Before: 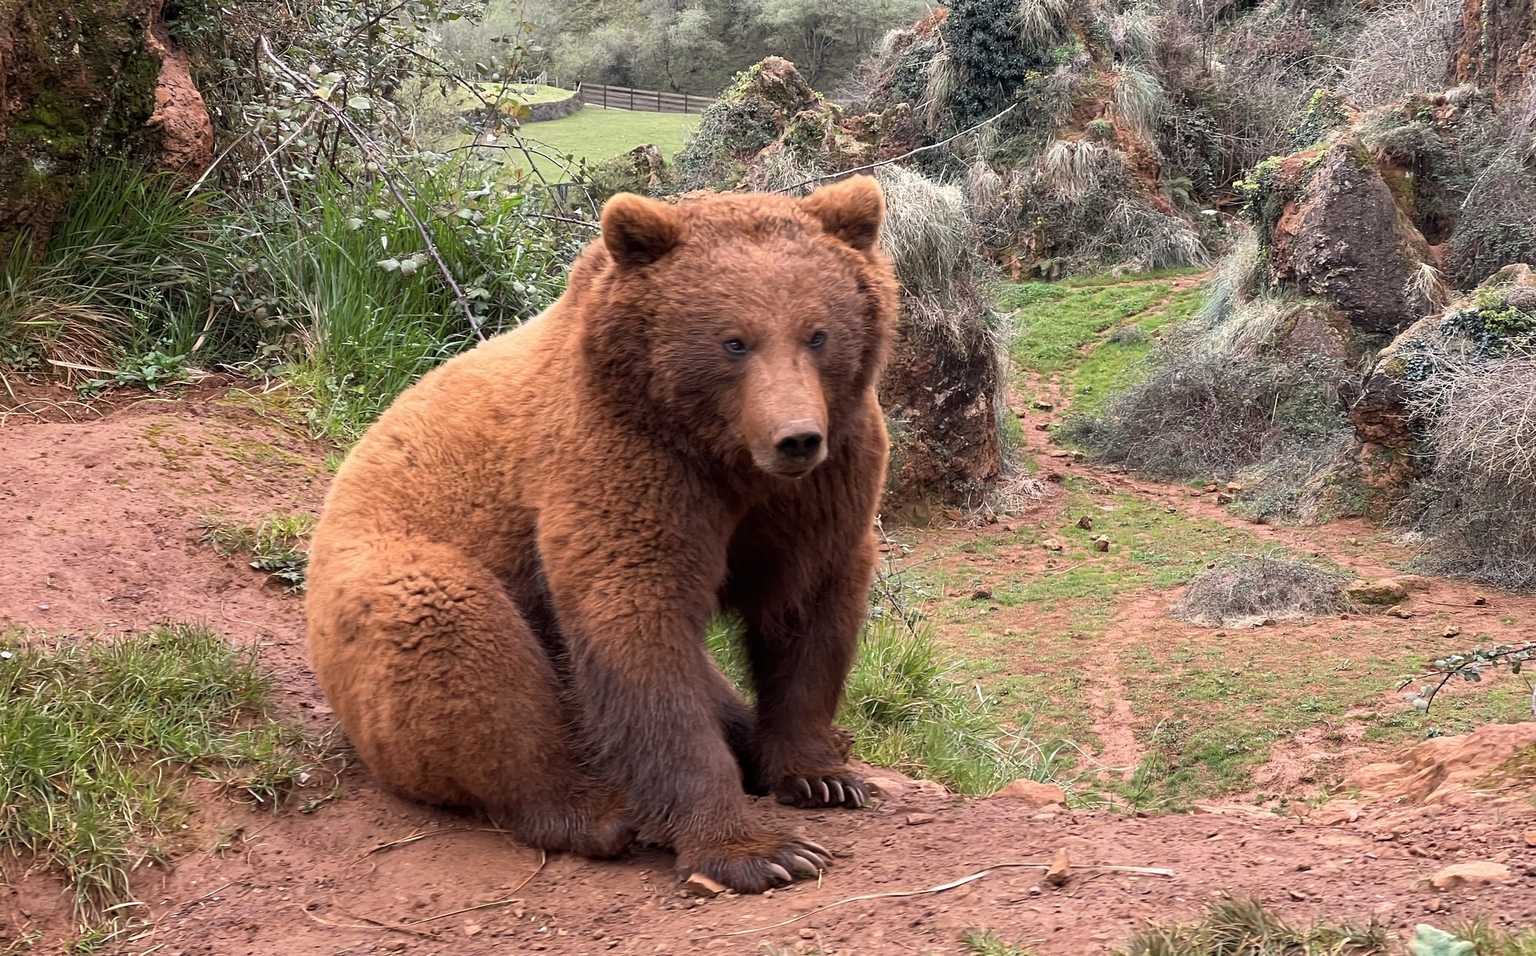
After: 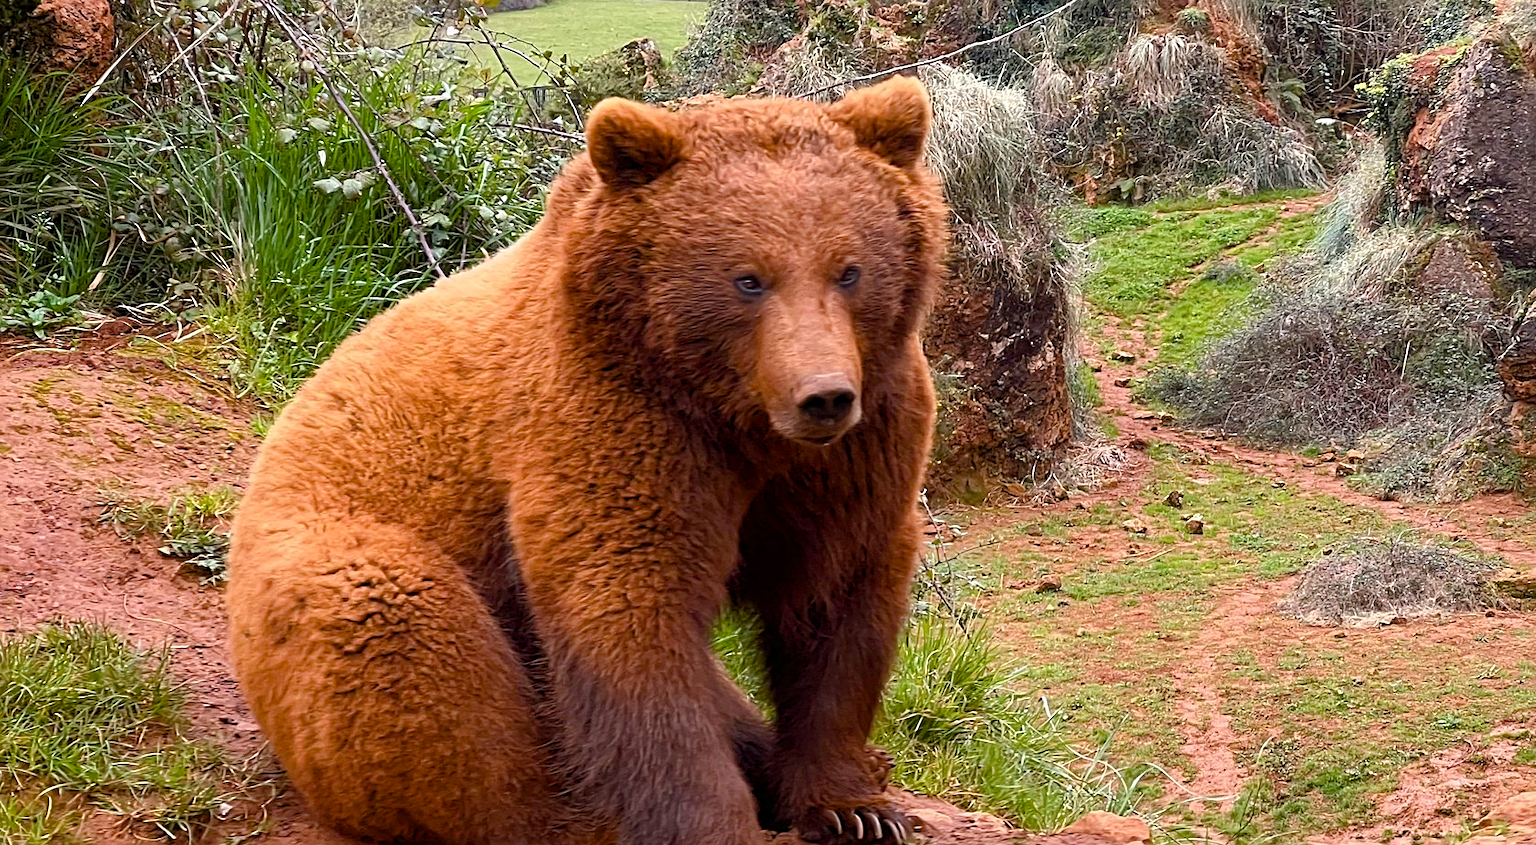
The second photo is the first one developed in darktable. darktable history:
color balance rgb: shadows lift › chroma 0.778%, shadows lift › hue 113.25°, perceptual saturation grading › global saturation 35.027%, perceptual saturation grading › highlights -24.855%, perceptual saturation grading › shadows 49.281%, global vibrance 20%
tone equalizer: edges refinement/feathering 500, mask exposure compensation -1.57 EV, preserve details no
crop: left 7.779%, top 11.796%, right 9.948%, bottom 15.425%
sharpen: radius 2.52, amount 0.34
